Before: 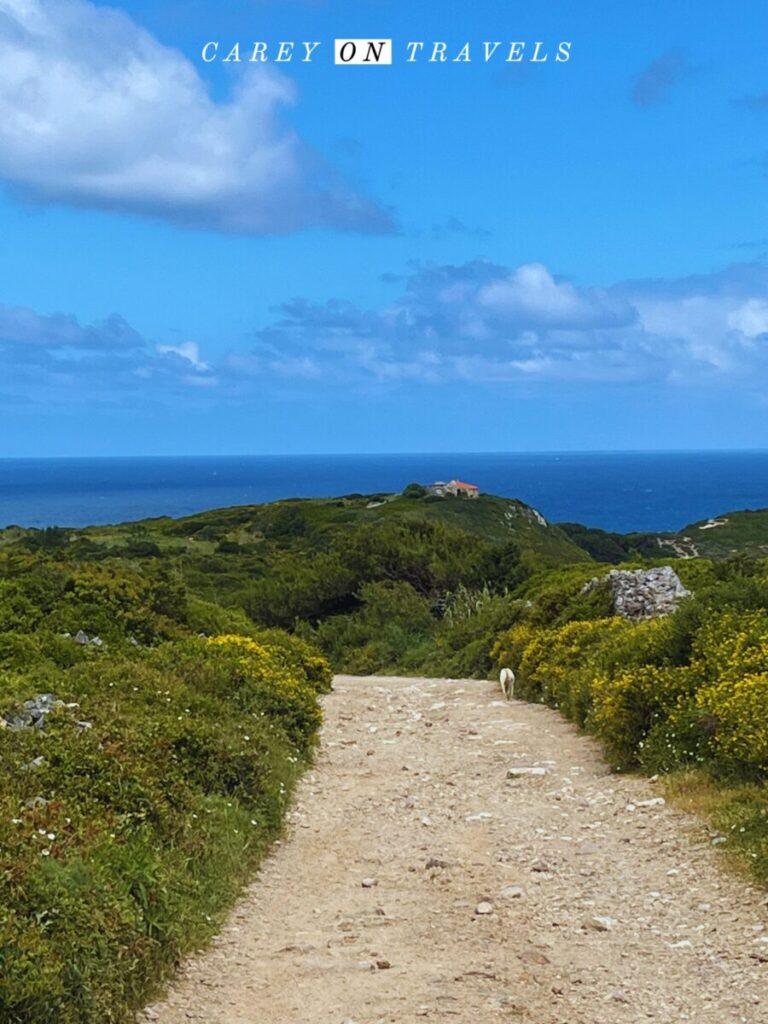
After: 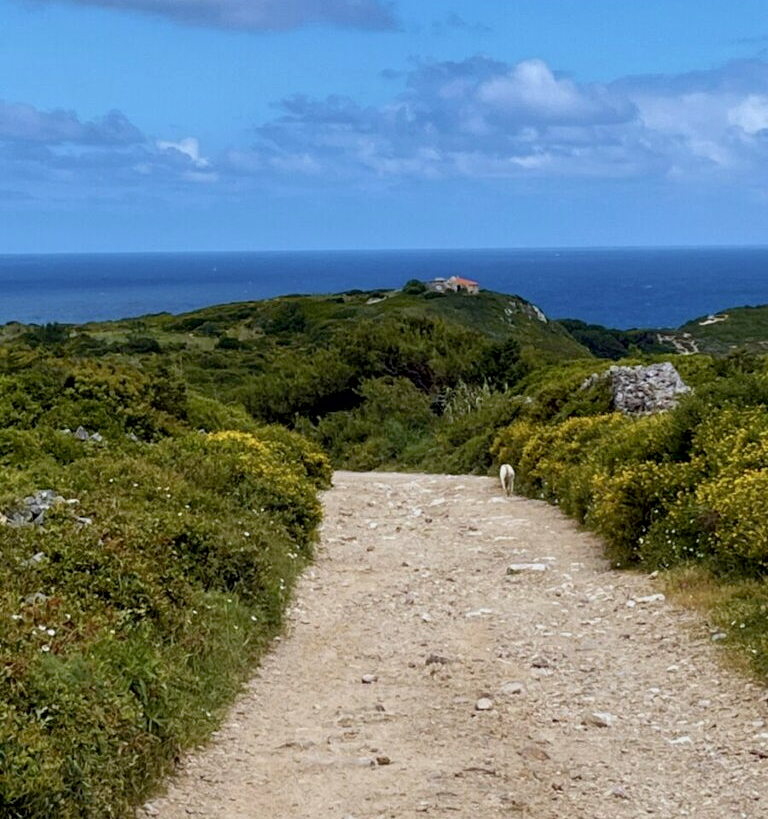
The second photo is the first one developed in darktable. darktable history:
crop and rotate: top 19.998%
contrast brightness saturation: saturation -0.17
shadows and highlights: shadows 37.27, highlights -28.18, soften with gaussian
white balance: red 1.009, blue 1.027
rotate and perspective: automatic cropping off
exposure: black level correction 0.012, compensate highlight preservation false
